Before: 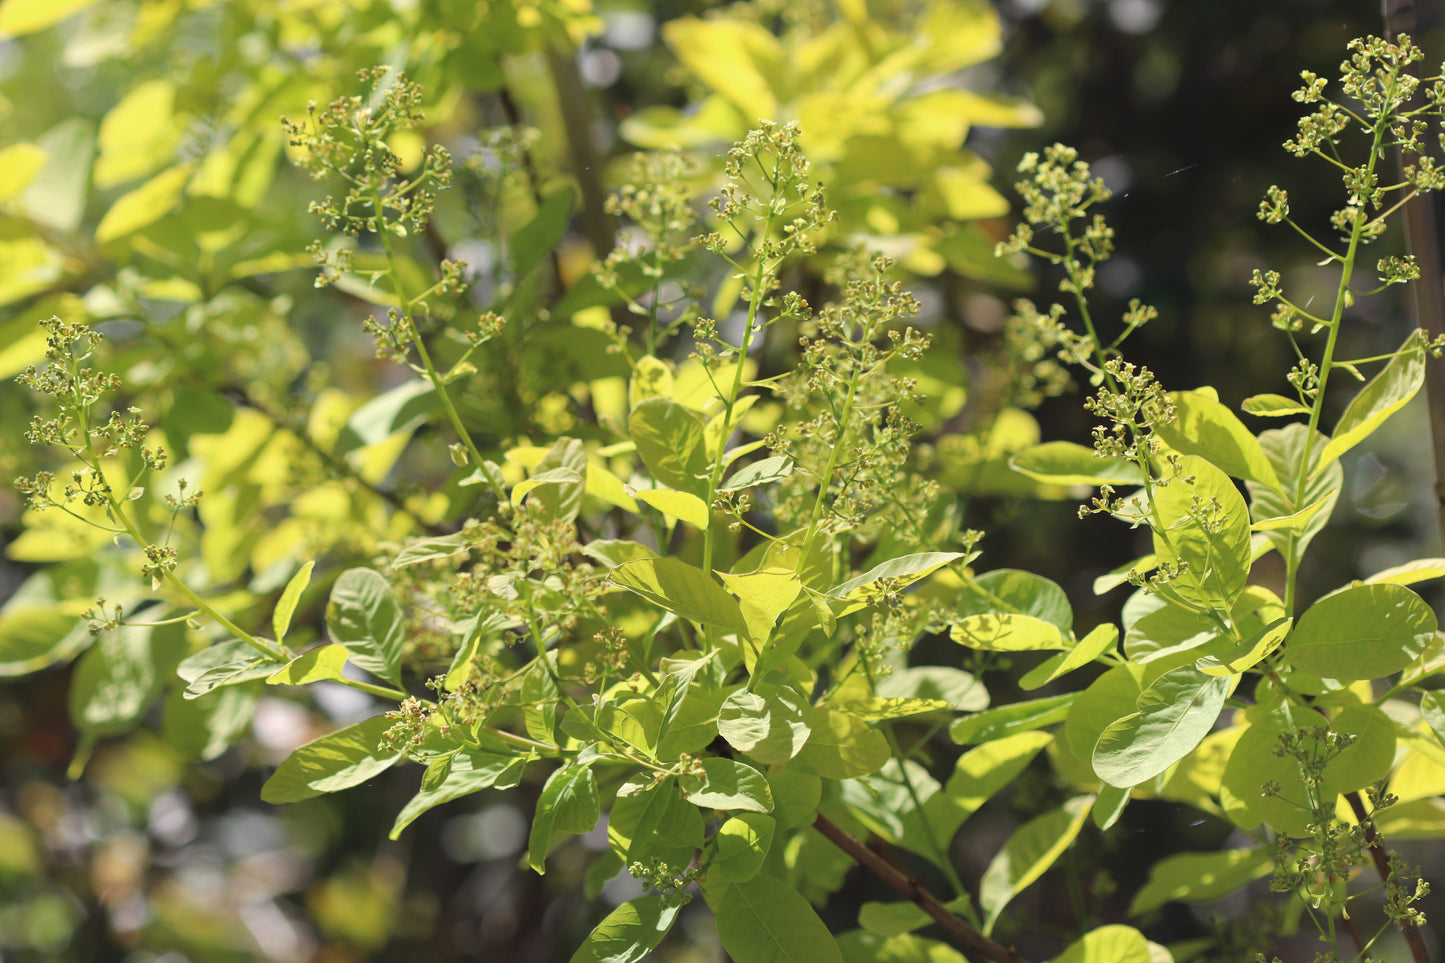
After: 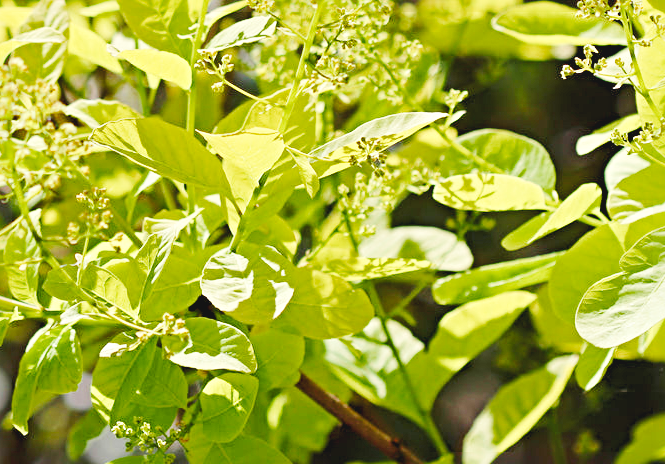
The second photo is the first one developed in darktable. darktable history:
color balance rgb: perceptual saturation grading › global saturation 20%, perceptual saturation grading › highlights -25.199%, perceptual saturation grading › shadows 25.403%, global vibrance 20%
base curve: curves: ch0 [(0, 0.007) (0.028, 0.063) (0.121, 0.311) (0.46, 0.743) (0.859, 0.957) (1, 1)], preserve colors none
exposure: black level correction 0.011, compensate highlight preservation false
crop: left 35.815%, top 45.701%, right 18.101%, bottom 6.026%
sharpen: radius 4.892
